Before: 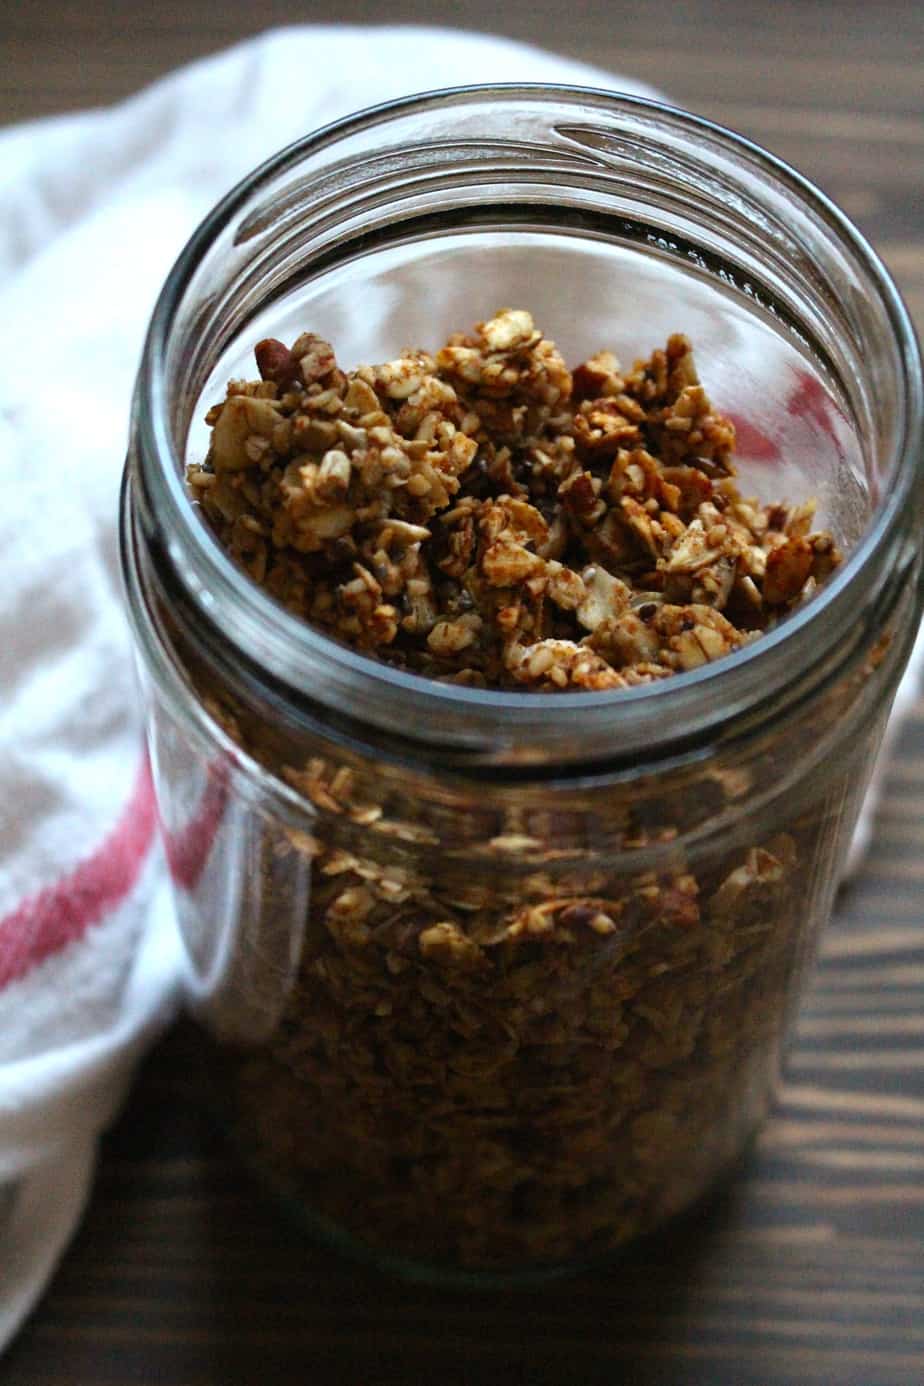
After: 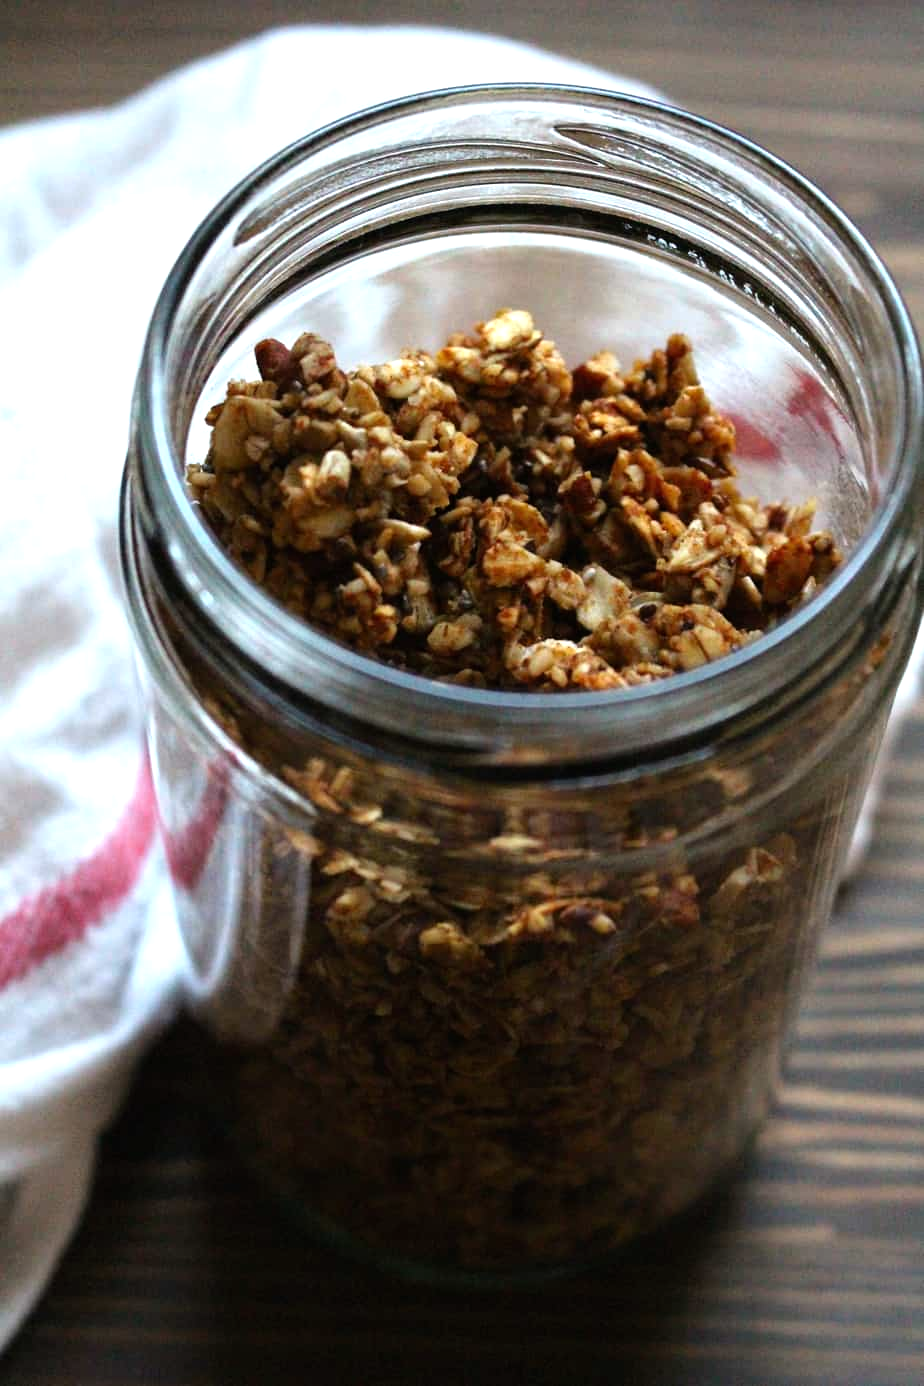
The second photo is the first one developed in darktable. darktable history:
tone equalizer: -8 EV -0.428 EV, -7 EV -0.389 EV, -6 EV -0.359 EV, -5 EV -0.215 EV, -3 EV 0.226 EV, -2 EV 0.345 EV, -1 EV 0.402 EV, +0 EV 0.406 EV
